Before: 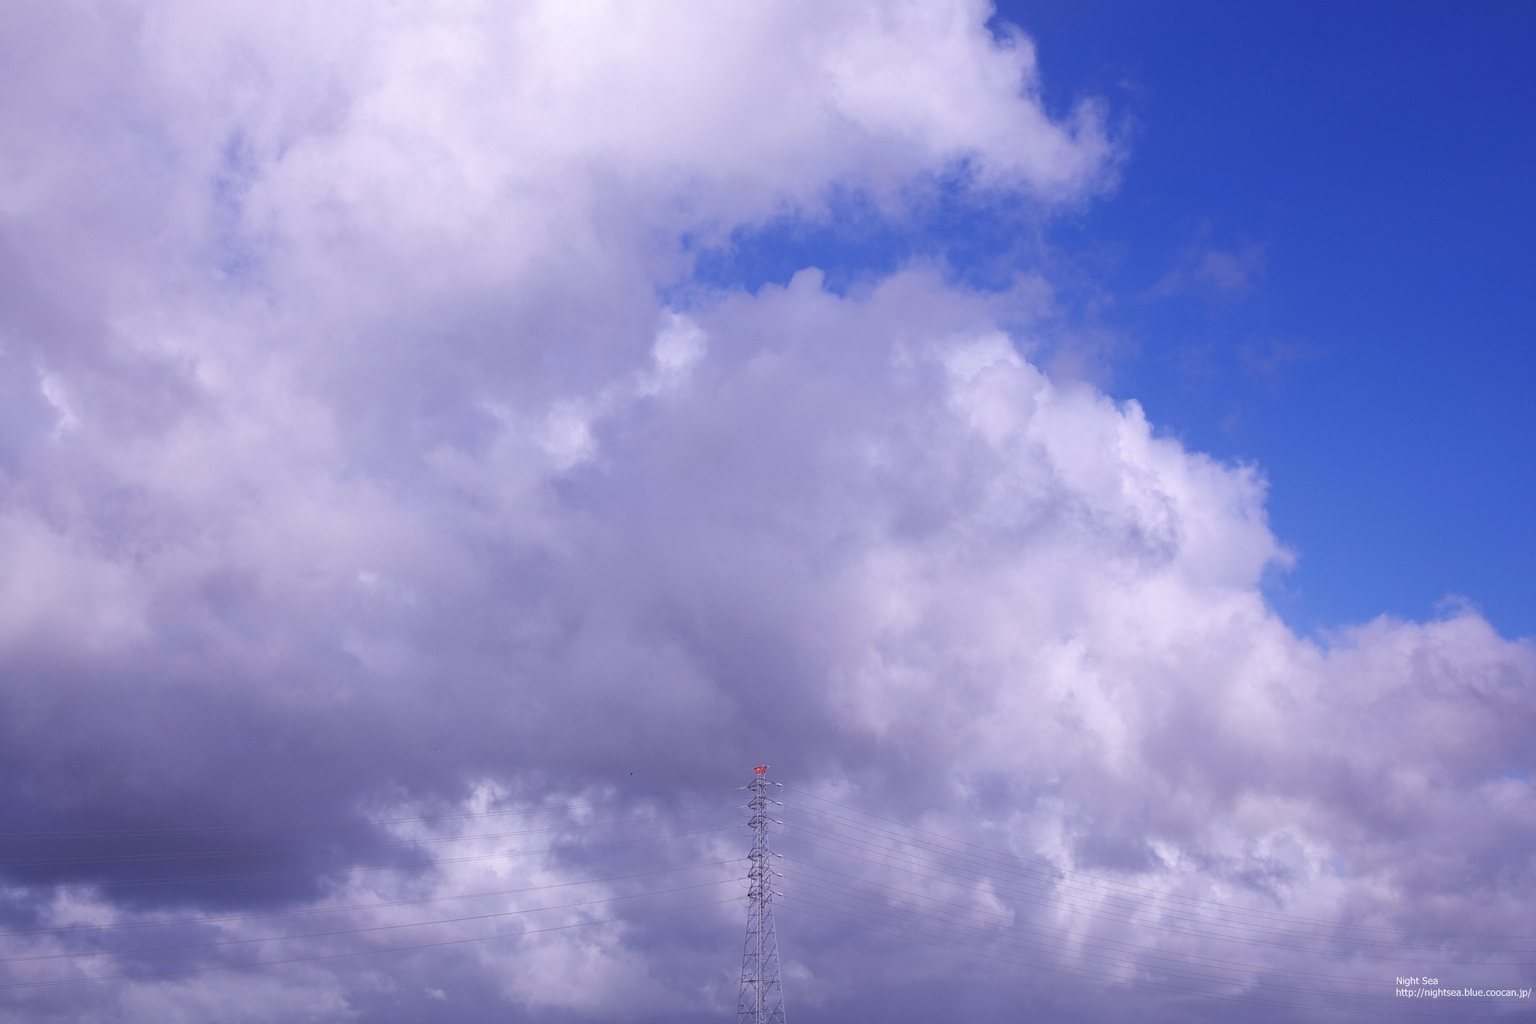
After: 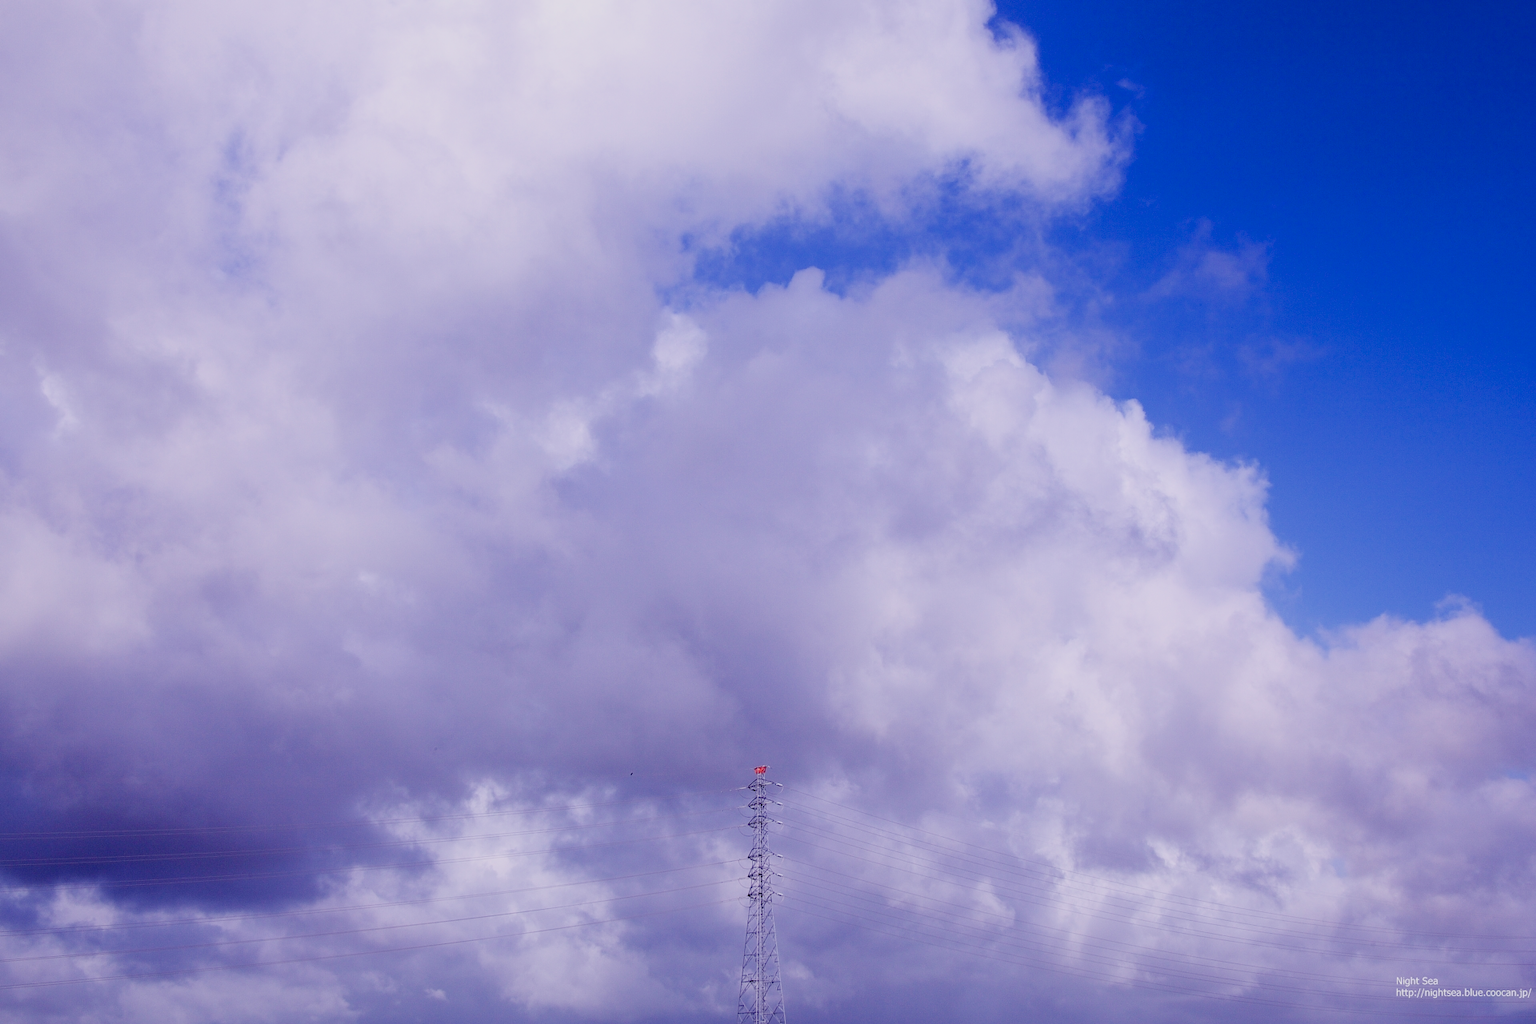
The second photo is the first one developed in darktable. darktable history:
exposure: black level correction 0.04, exposure 0.5 EV, compensate highlight preservation false
filmic rgb: black relative exposure -7.65 EV, white relative exposure 4.56 EV, hardness 3.61
